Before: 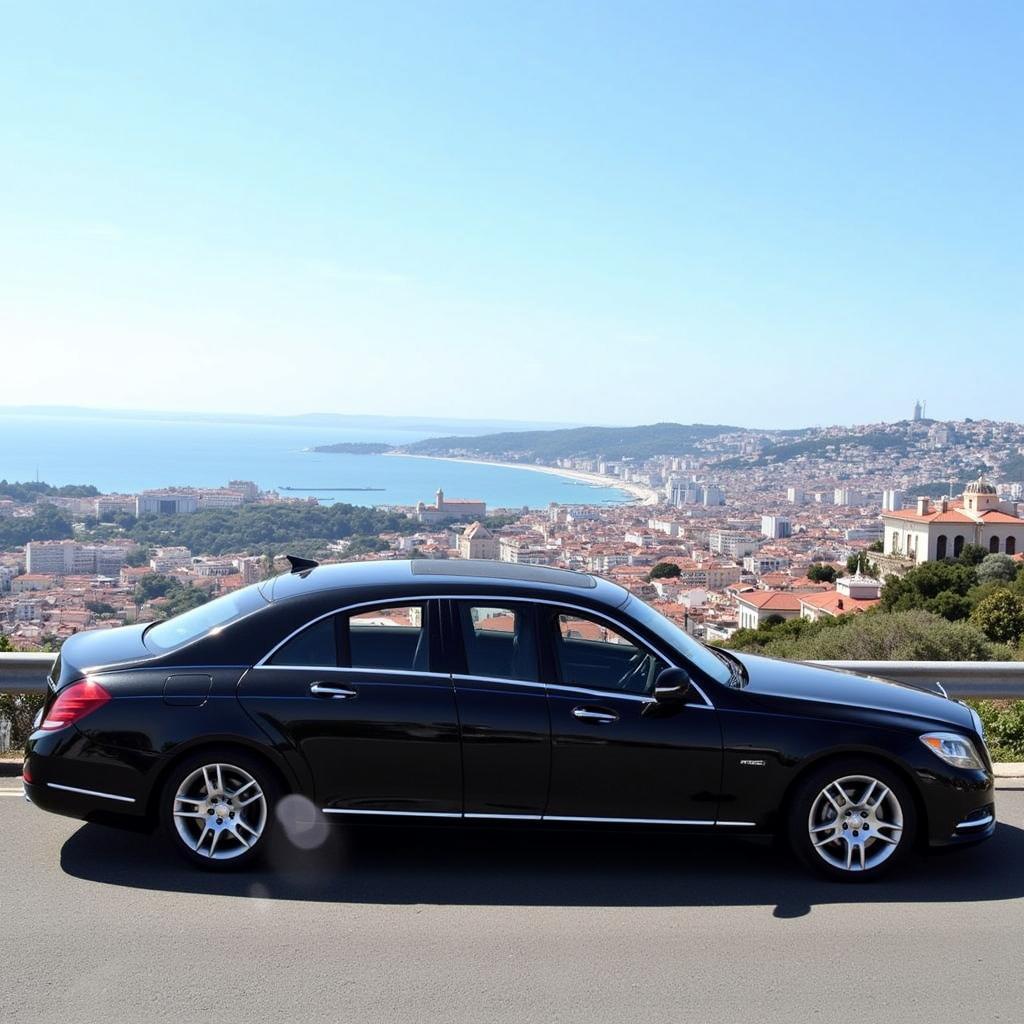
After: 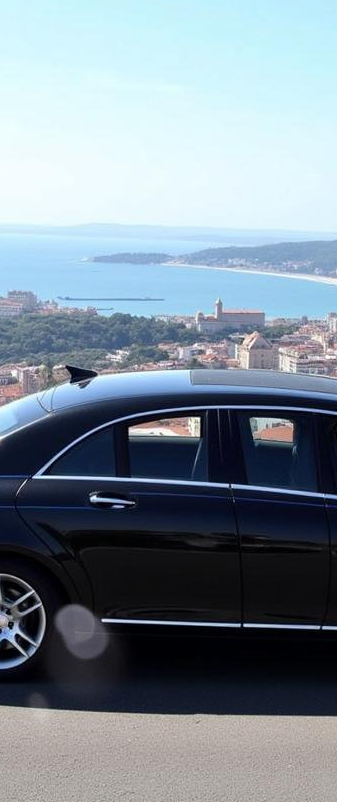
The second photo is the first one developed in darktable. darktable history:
crop and rotate: left 21.672%, top 18.605%, right 45.371%, bottom 2.982%
